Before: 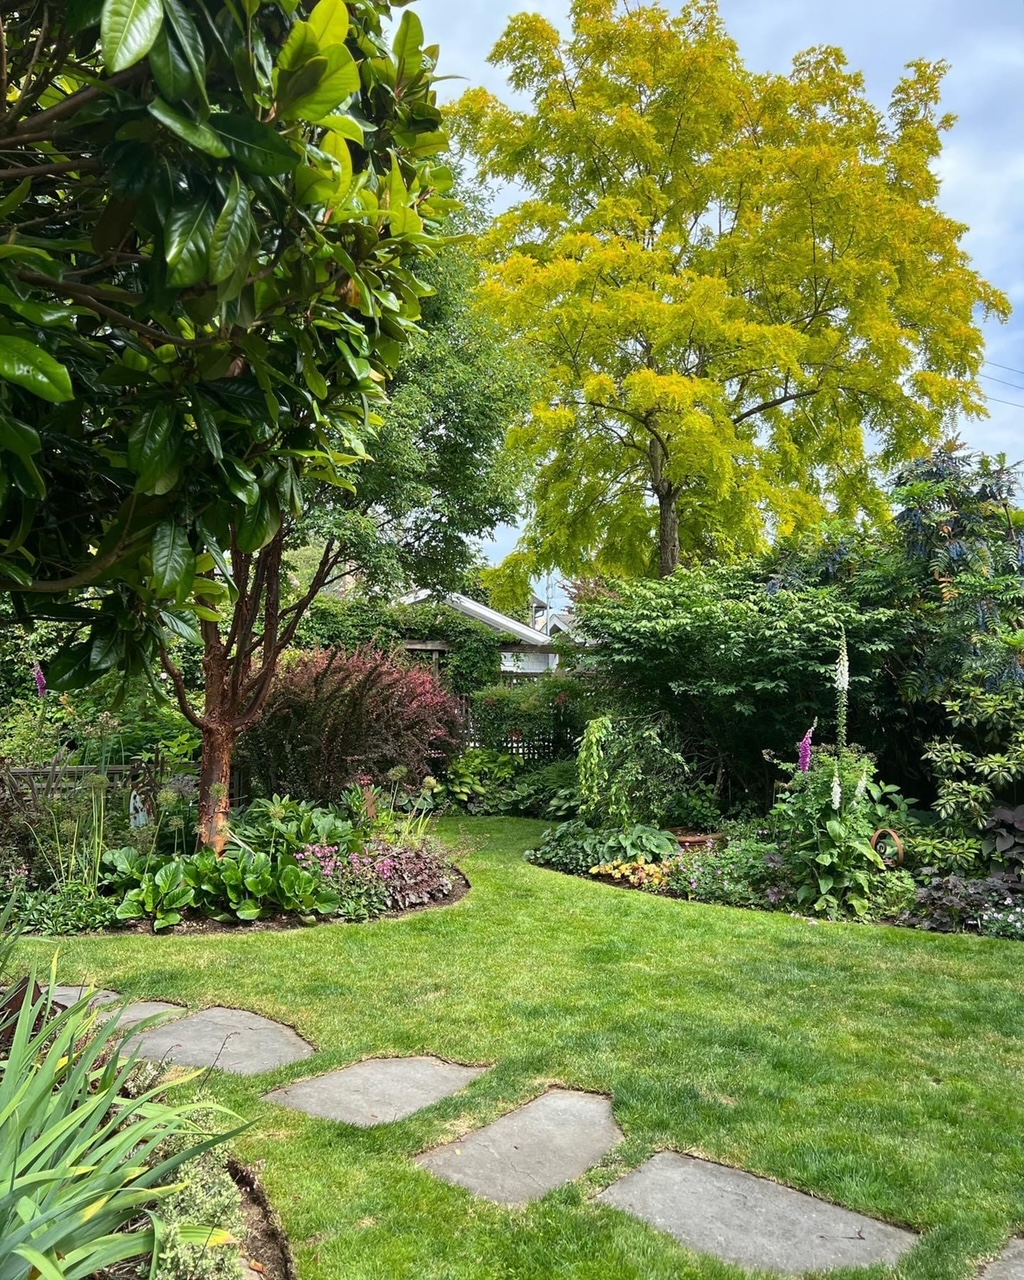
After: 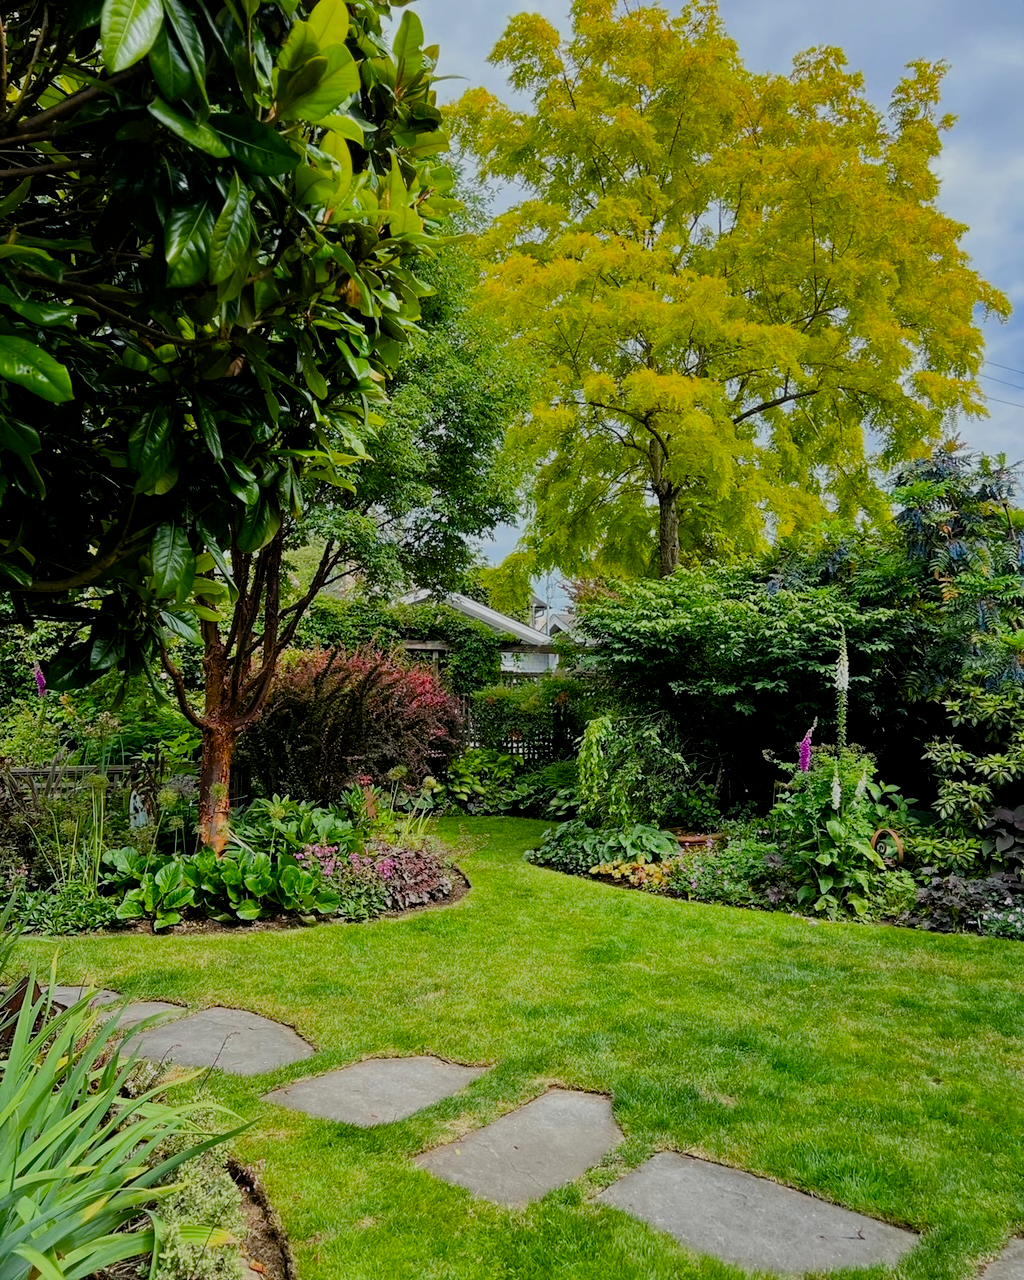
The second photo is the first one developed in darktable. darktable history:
color balance rgb: perceptual saturation grading › global saturation 20%, perceptual saturation grading › highlights -25%, perceptual saturation grading › shadows 25%
filmic rgb: black relative exposure -7.6 EV, white relative exposure 4.64 EV, threshold 3 EV, target black luminance 0%, hardness 3.55, latitude 50.51%, contrast 1.033, highlights saturation mix 10%, shadows ↔ highlights balance -0.198%, color science v4 (2020), enable highlight reconstruction true
tone curve: curves: ch0 [(0, 0) (0.568, 0.517) (0.8, 0.717) (1, 1)]
